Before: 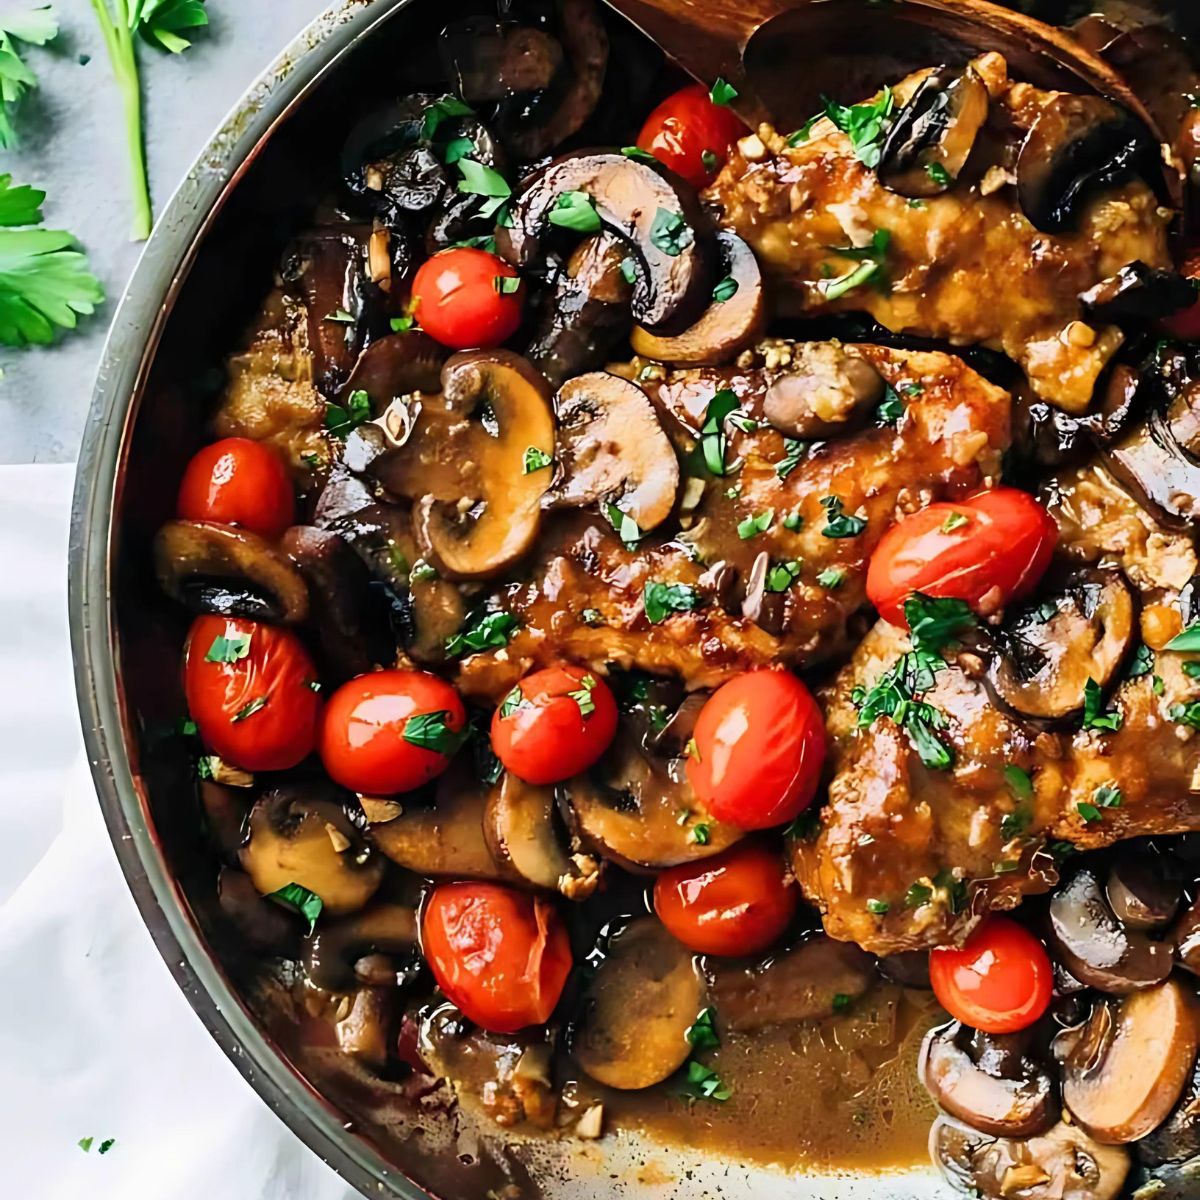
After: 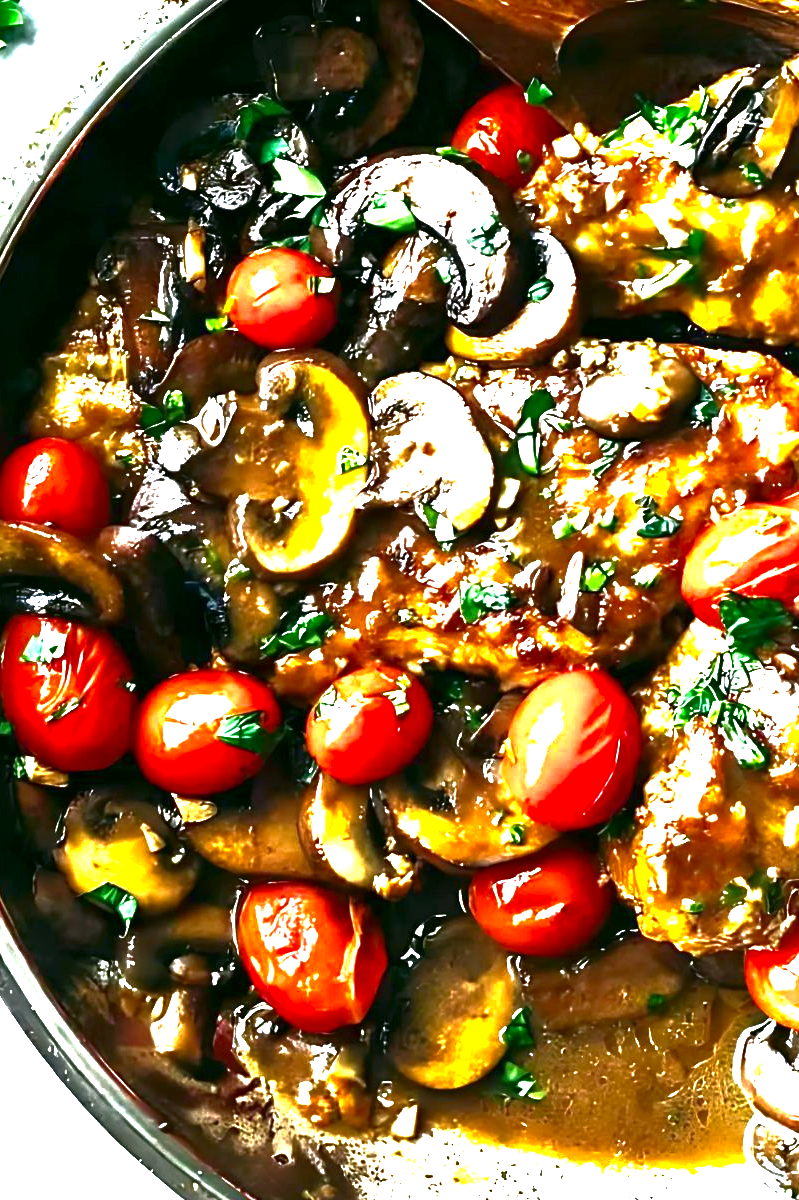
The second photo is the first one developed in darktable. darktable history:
crop: left 15.419%, right 17.914%
white balance: red 0.925, blue 1.046
contrast brightness saturation: contrast 0.13, brightness -0.05, saturation 0.16
color correction: highlights a* 4.02, highlights b* 4.98, shadows a* -7.55, shadows b* 4.98
exposure: black level correction 0, exposure 2.088 EV, compensate exposure bias true, compensate highlight preservation false
tone curve: curves: ch0 [(0, 0) (0.915, 0.89) (1, 1)]
base curve: curves: ch0 [(0, 0) (0.826, 0.587) (1, 1)]
